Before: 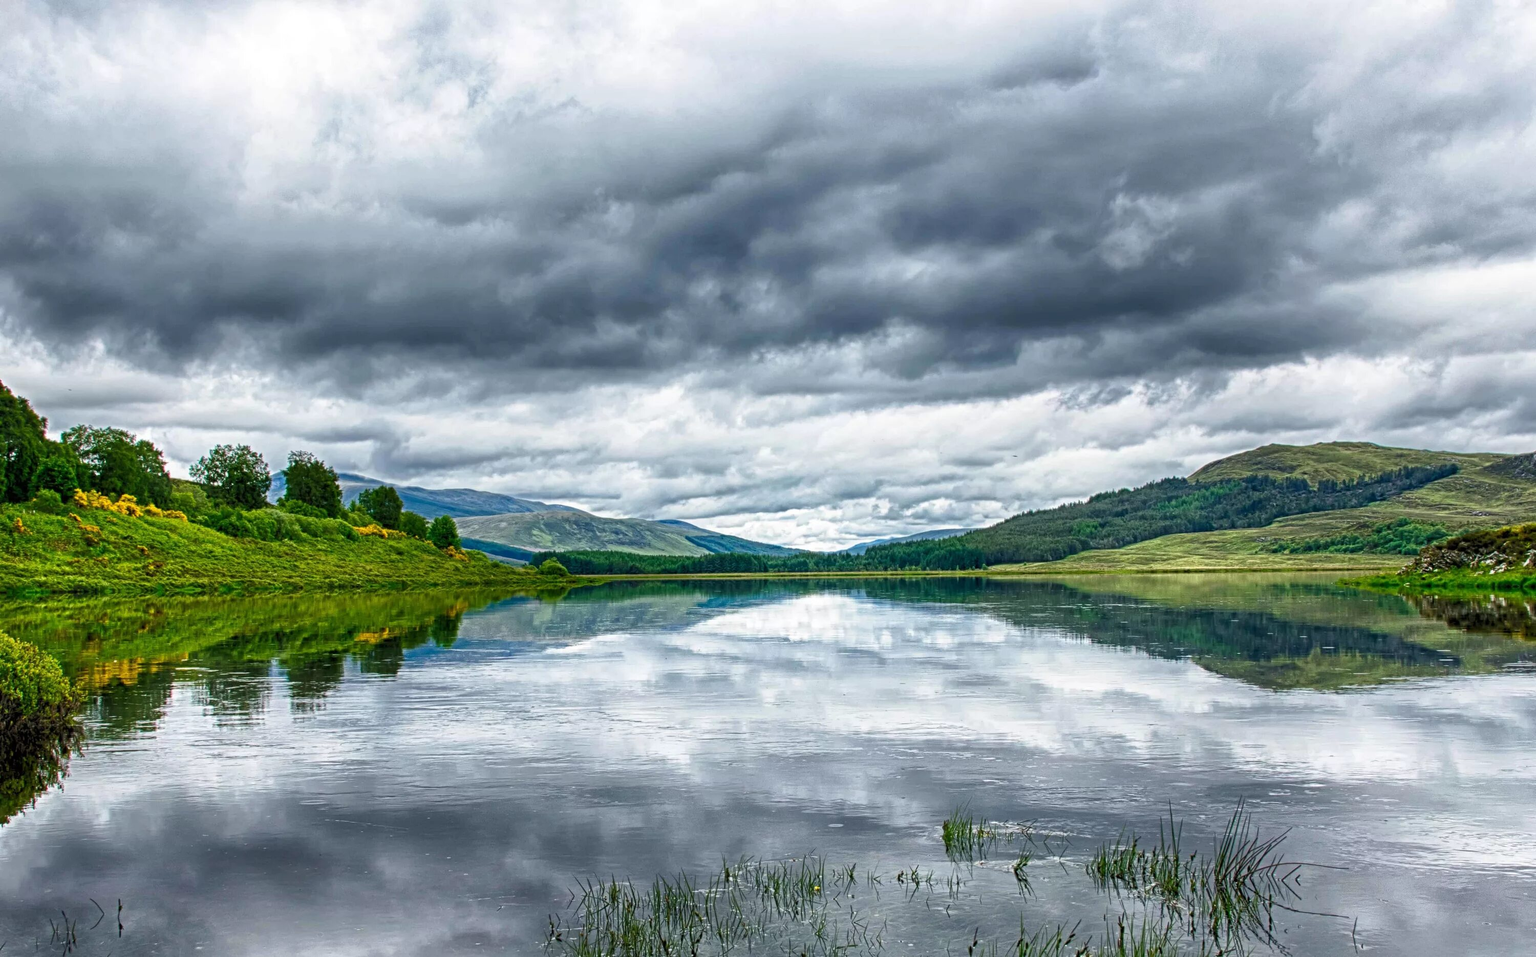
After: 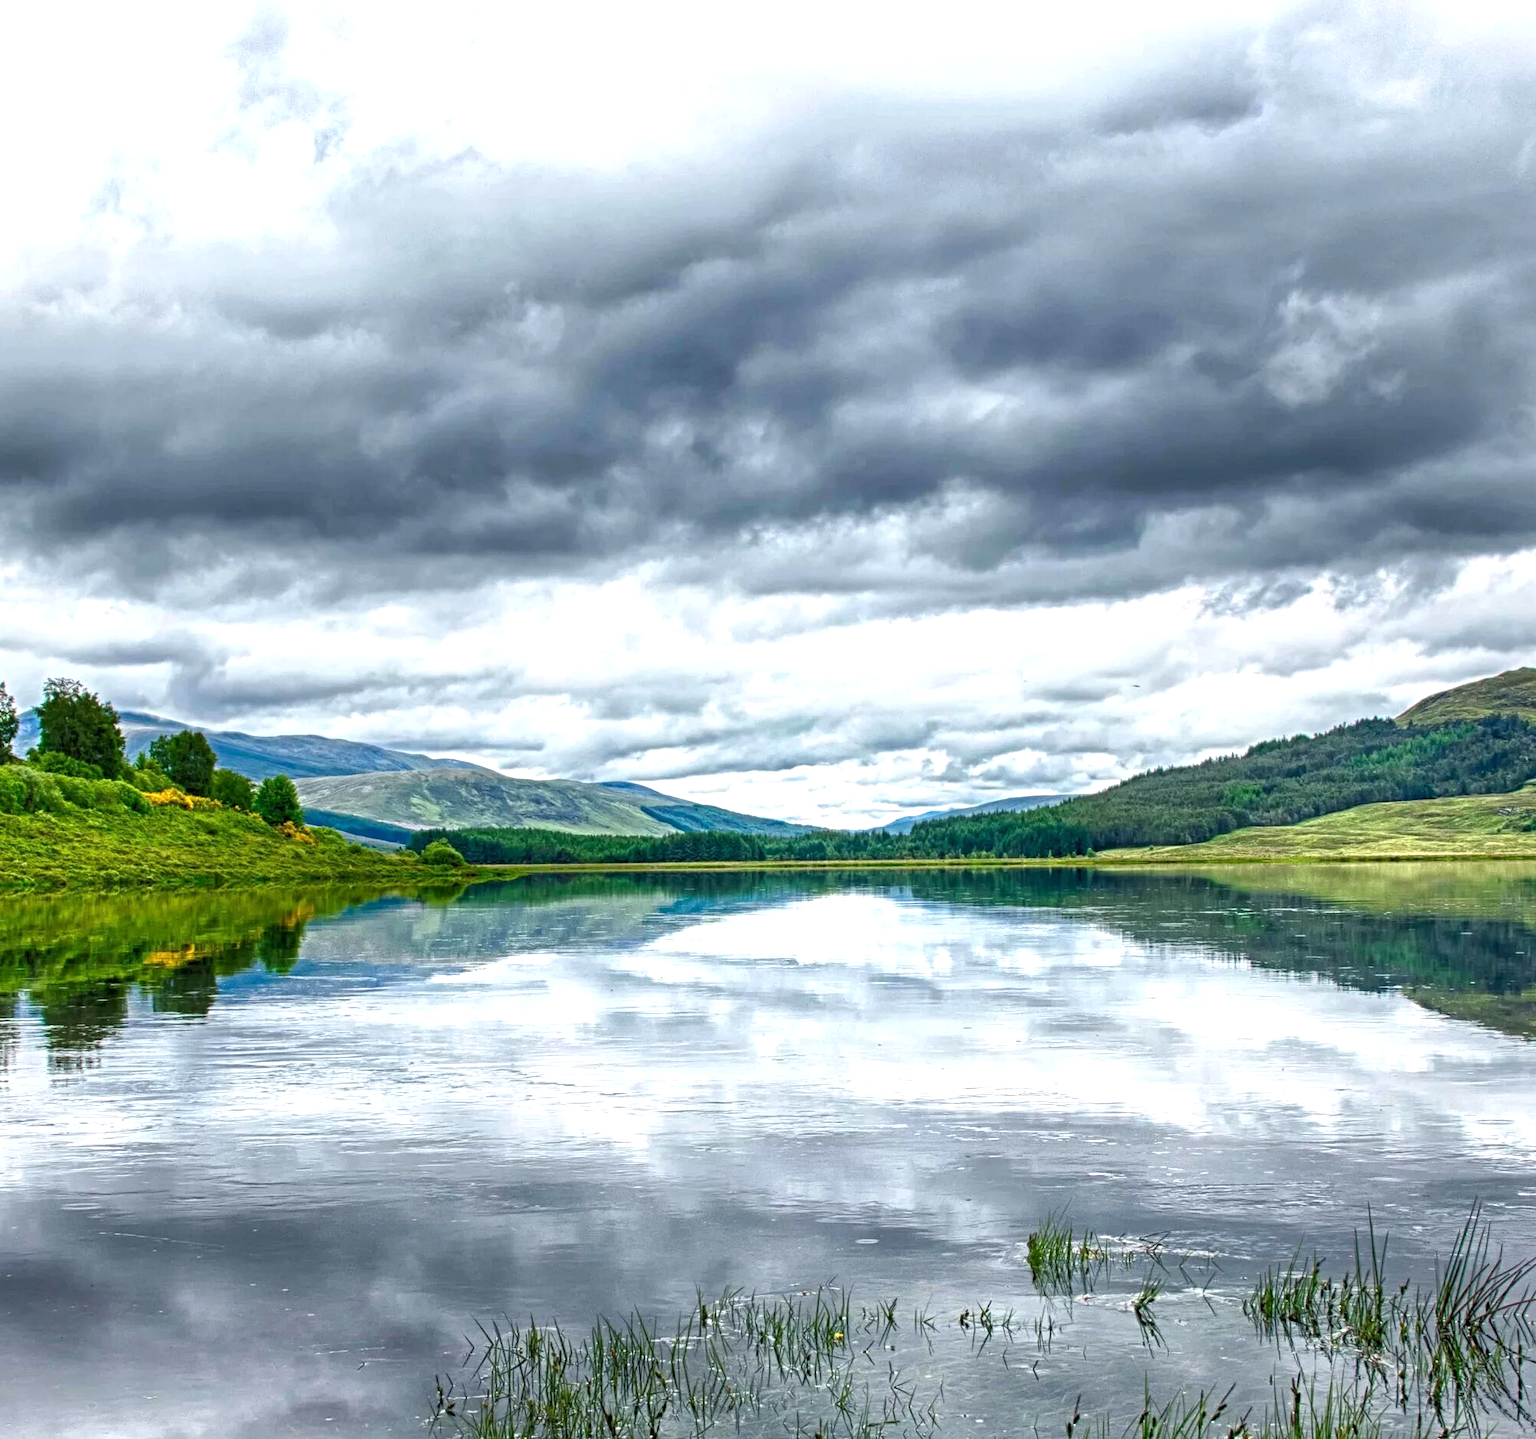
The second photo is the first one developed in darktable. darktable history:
crop: left 16.899%, right 16.556%
exposure: black level correction 0.001, exposure 0.5 EV, compensate exposure bias true, compensate highlight preservation false
